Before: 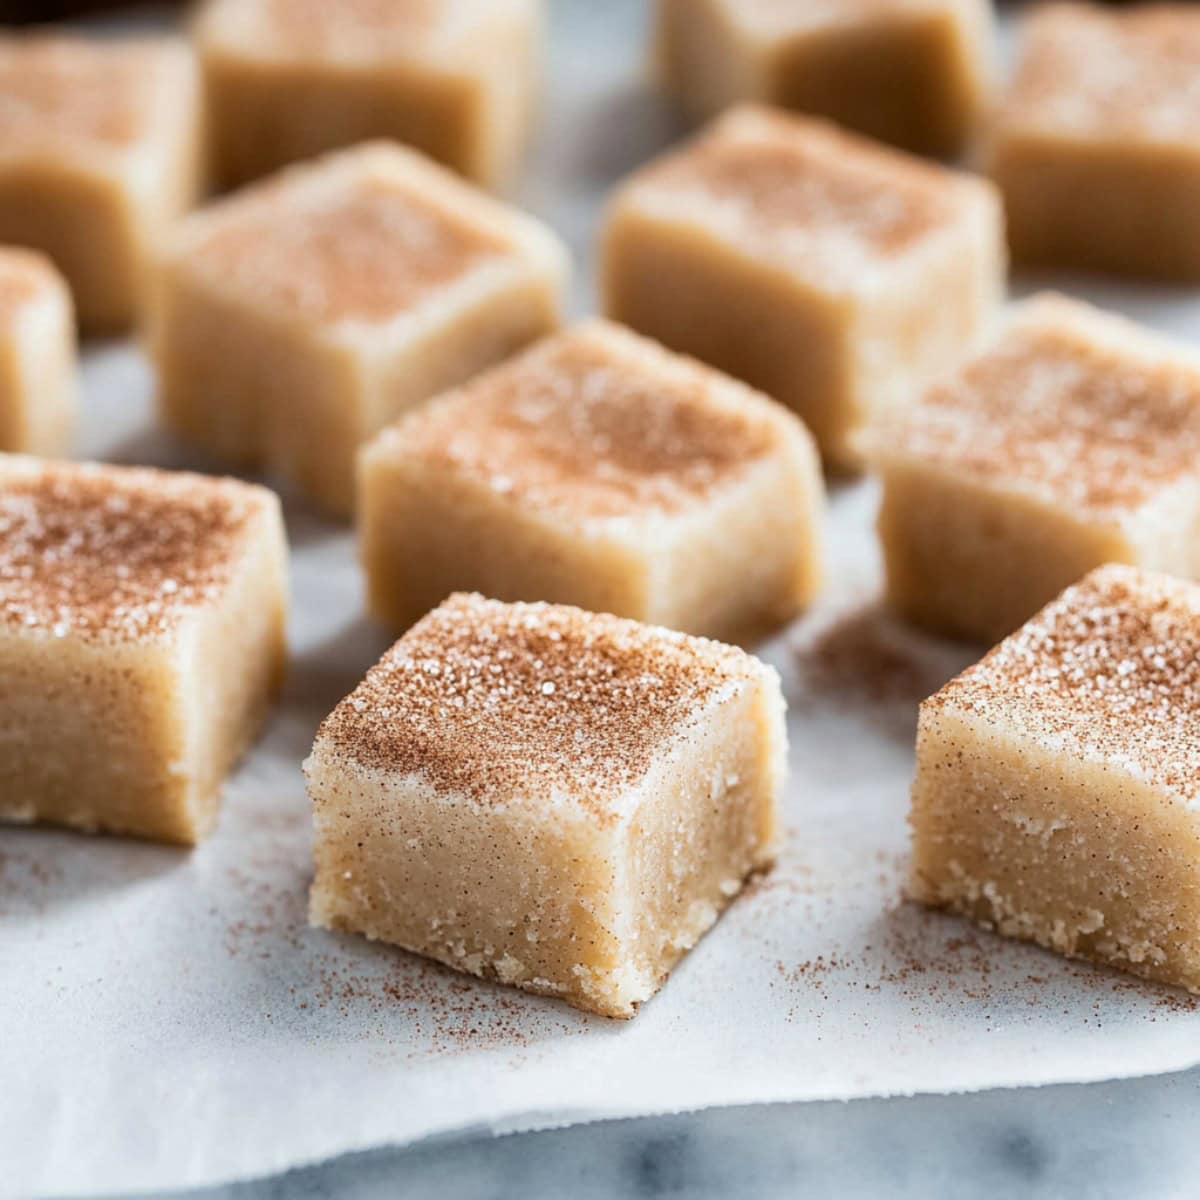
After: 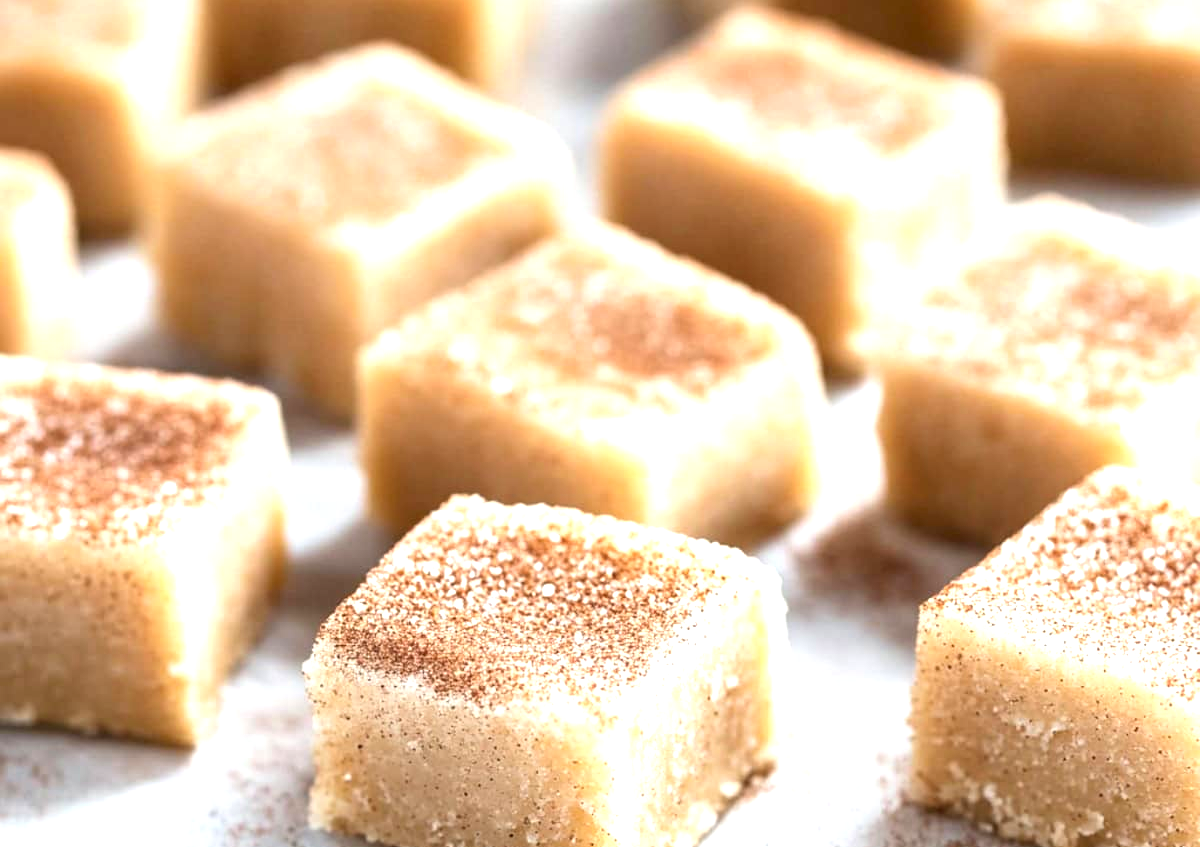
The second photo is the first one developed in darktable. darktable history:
exposure: exposure 1.001 EV, compensate exposure bias true, compensate highlight preservation false
crop and rotate: top 8.171%, bottom 21.238%
